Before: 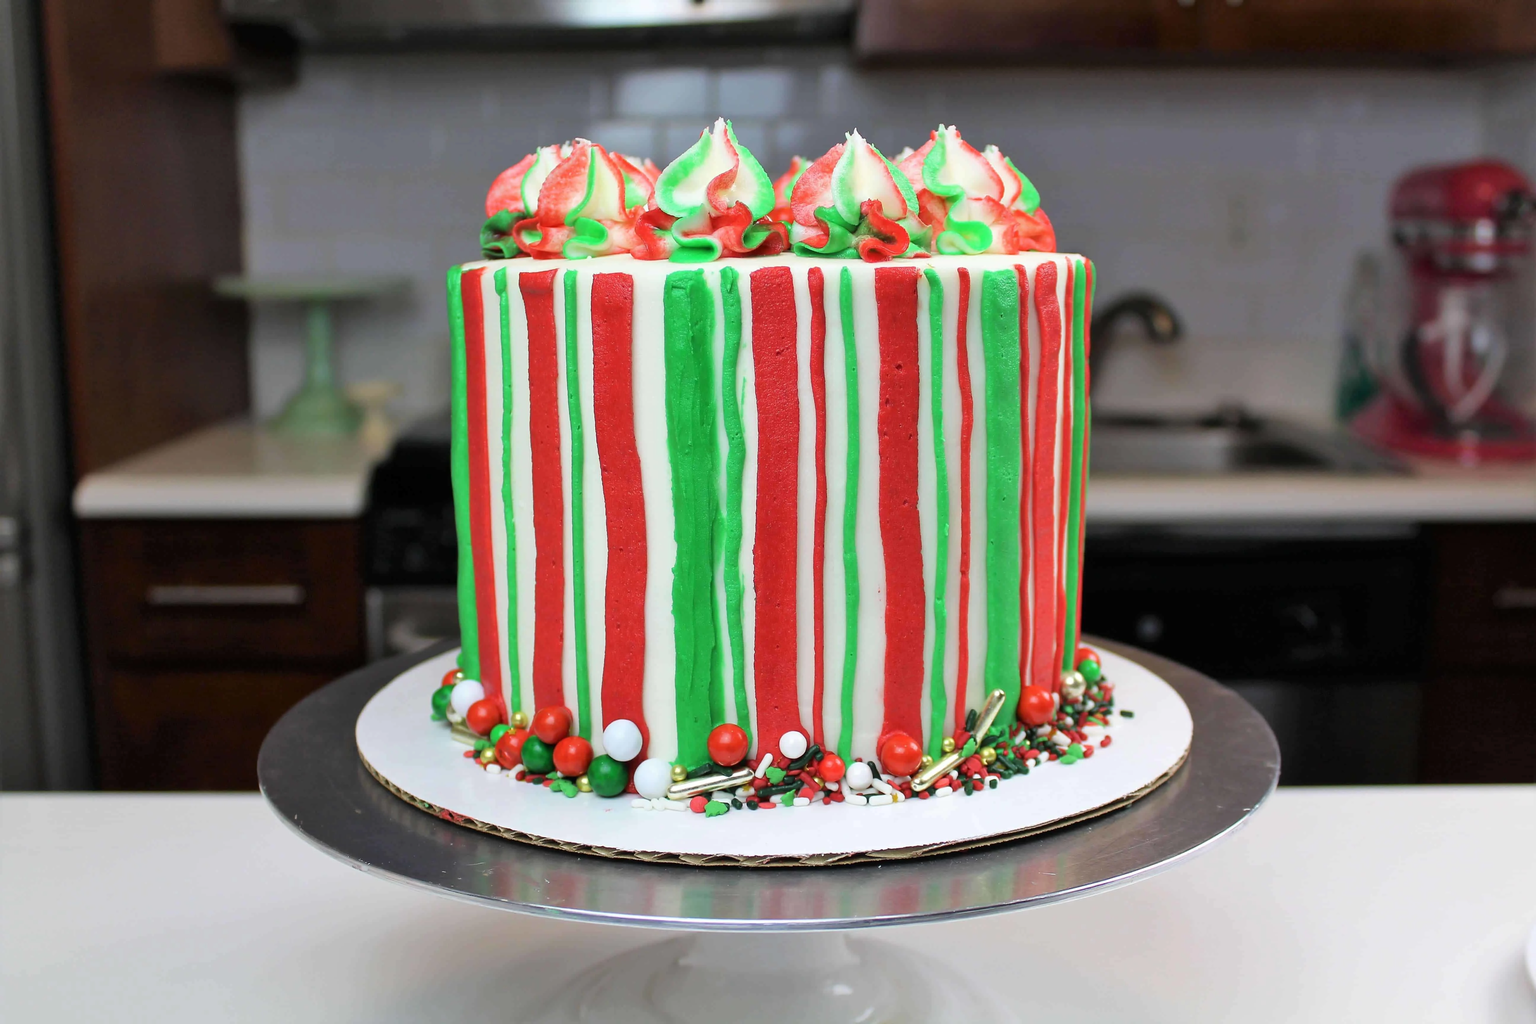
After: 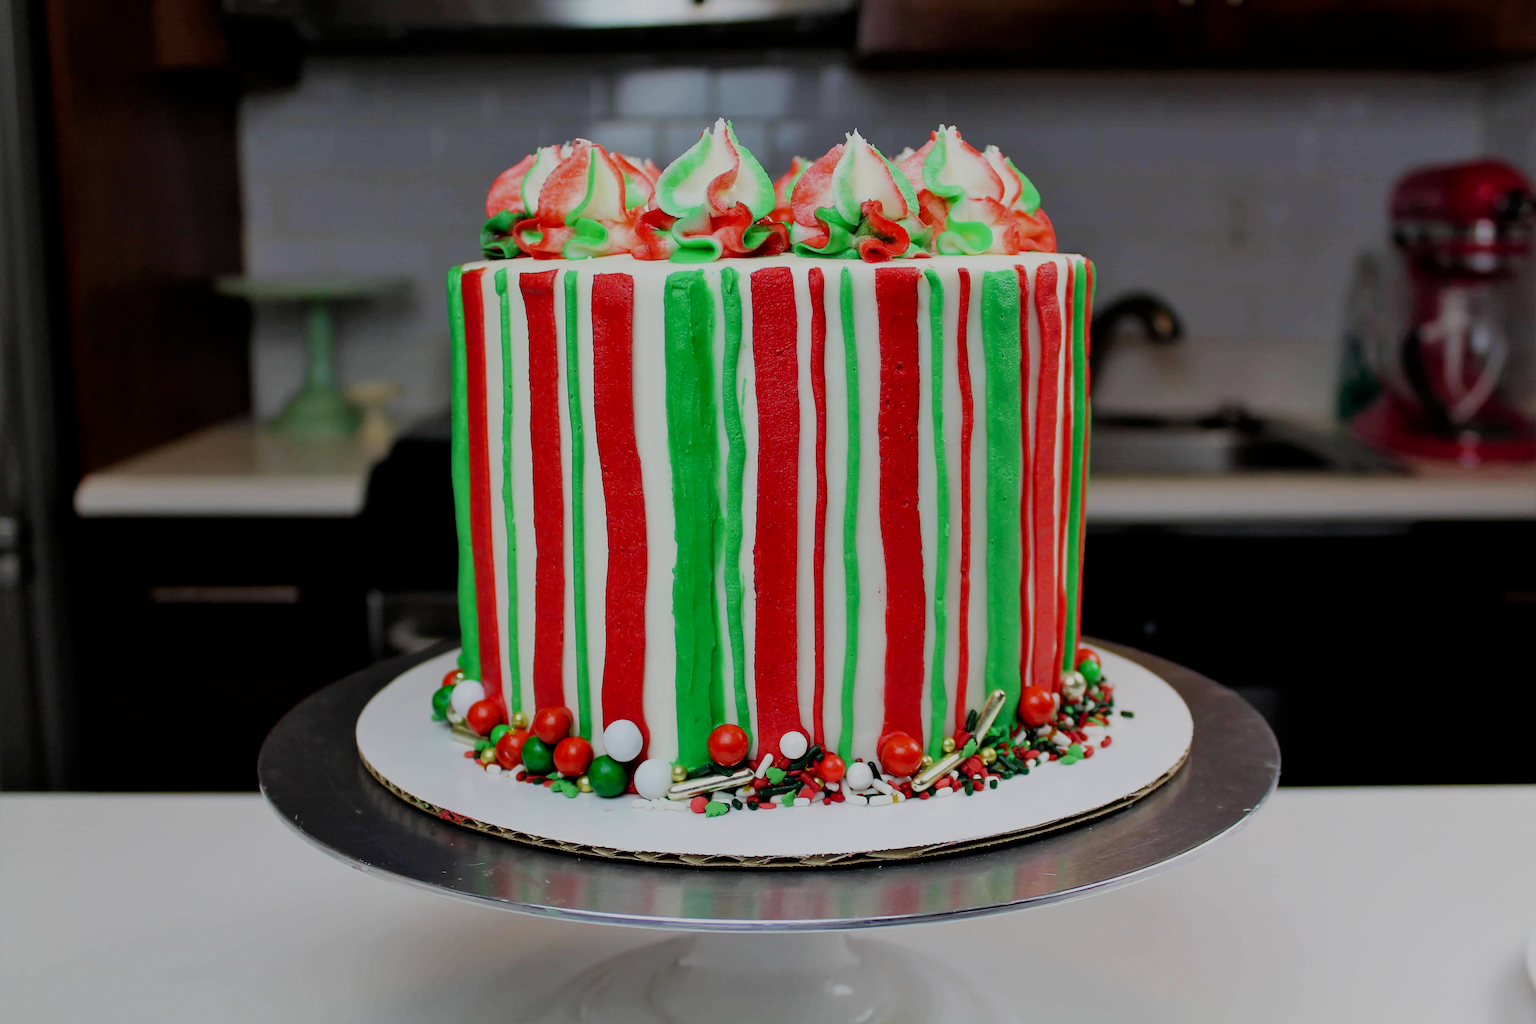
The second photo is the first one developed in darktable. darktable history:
exposure: black level correction 0.001, compensate highlight preservation false
filmic rgb: middle gray luminance 29%, black relative exposure -10.3 EV, white relative exposure 5.5 EV, threshold 6 EV, target black luminance 0%, hardness 3.95, latitude 2.04%, contrast 1.132, highlights saturation mix 5%, shadows ↔ highlights balance 15.11%, add noise in highlights 0, preserve chrominance no, color science v3 (2019), use custom middle-gray values true, iterations of high-quality reconstruction 0, contrast in highlights soft, enable highlight reconstruction true
